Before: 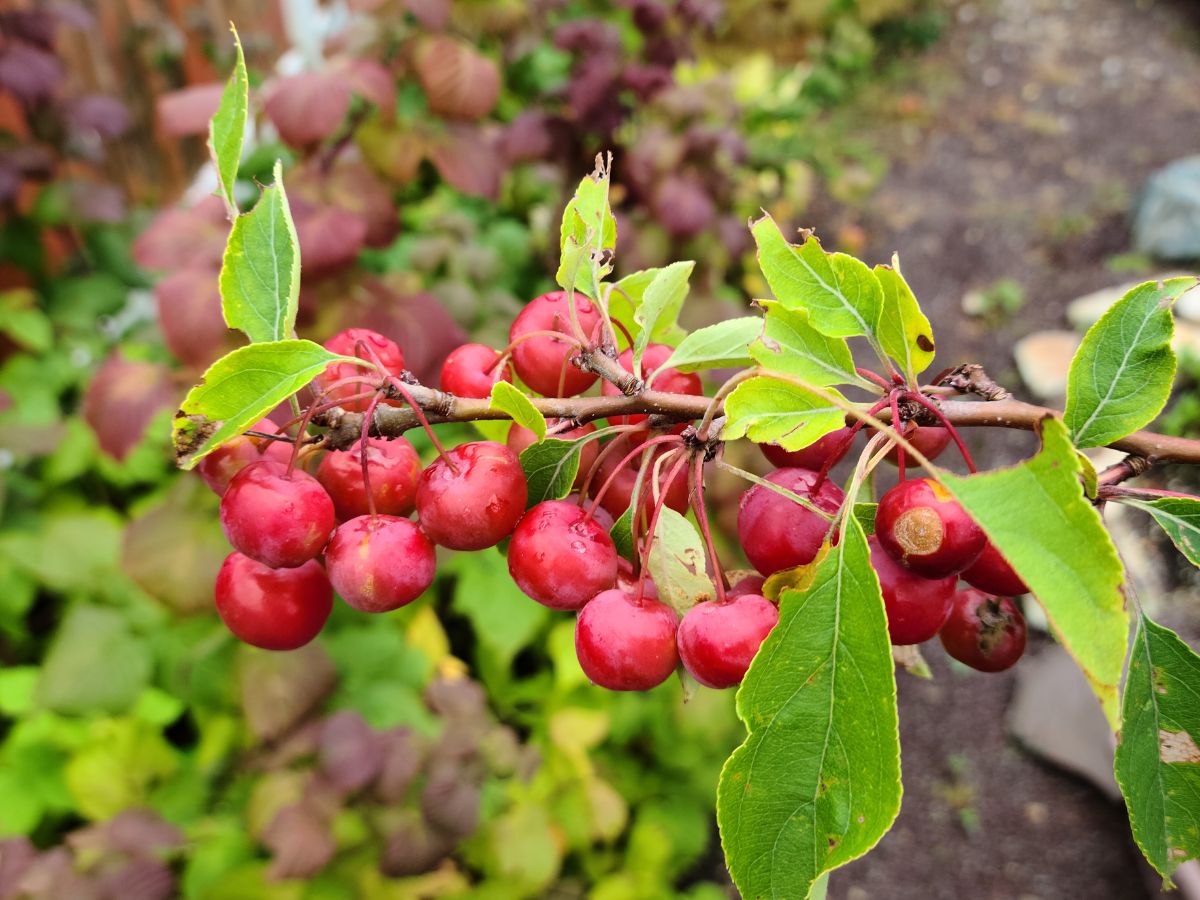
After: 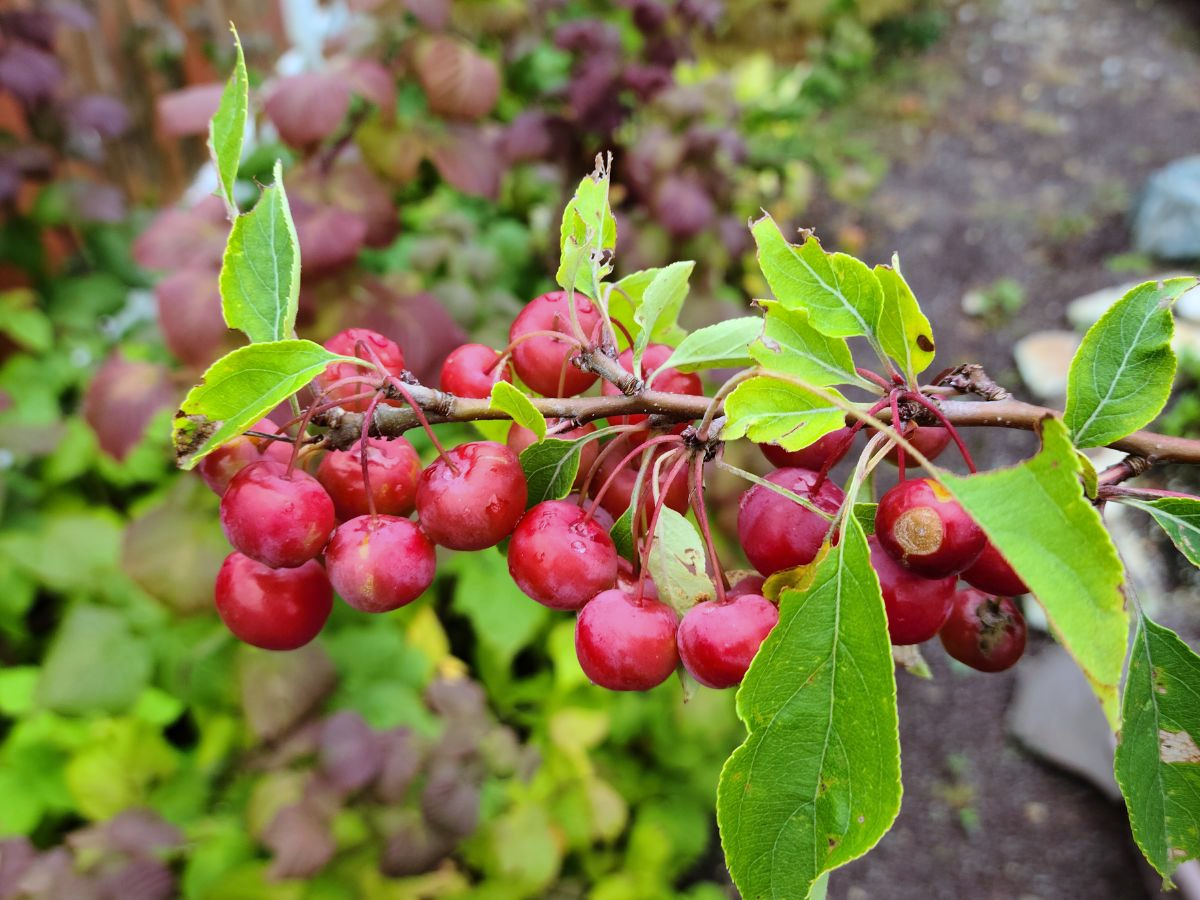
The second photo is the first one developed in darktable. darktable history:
shadows and highlights: shadows 35, highlights -35, soften with gaussian
white balance: red 0.924, blue 1.095
